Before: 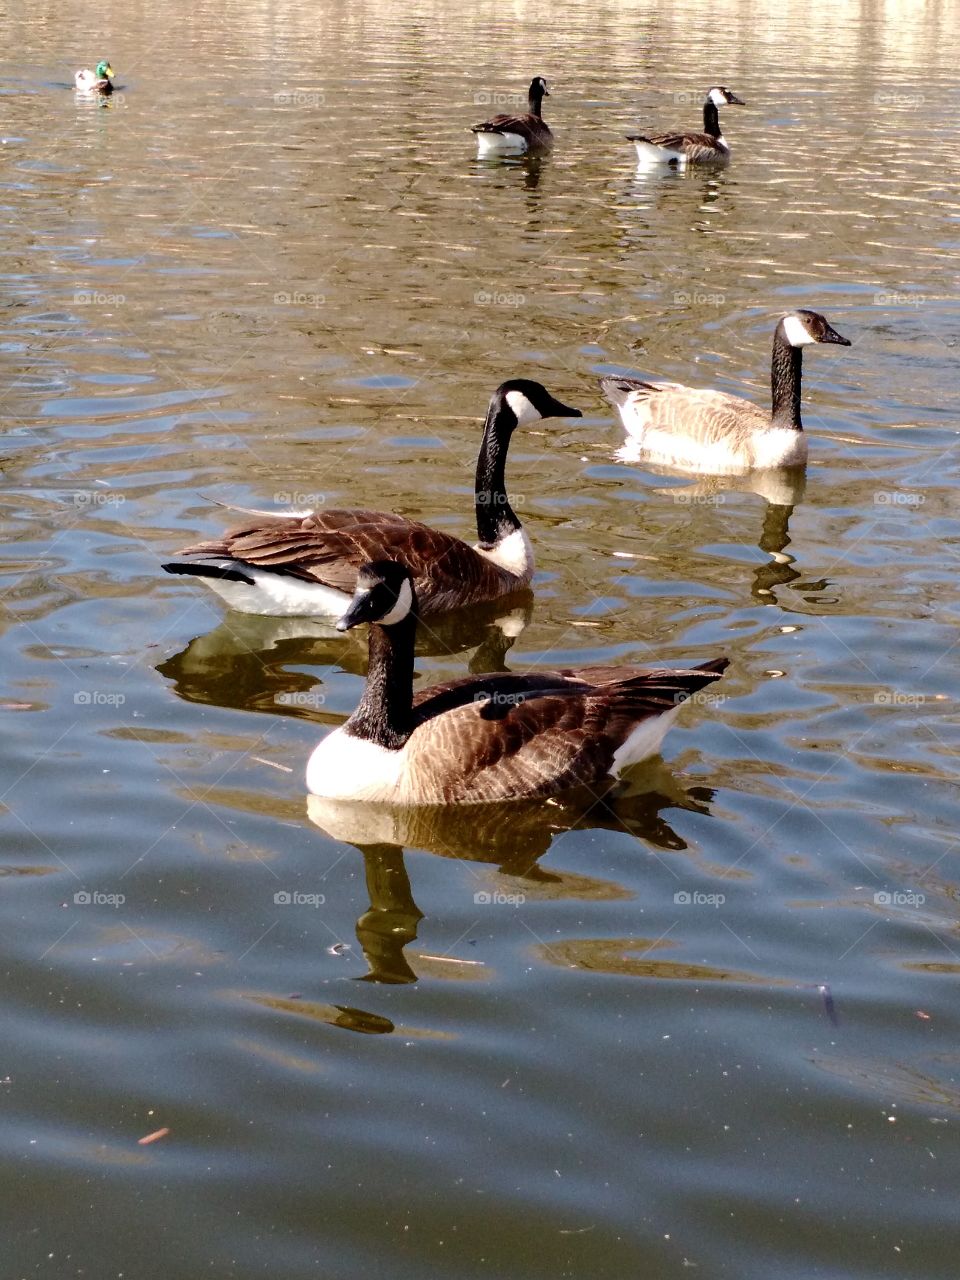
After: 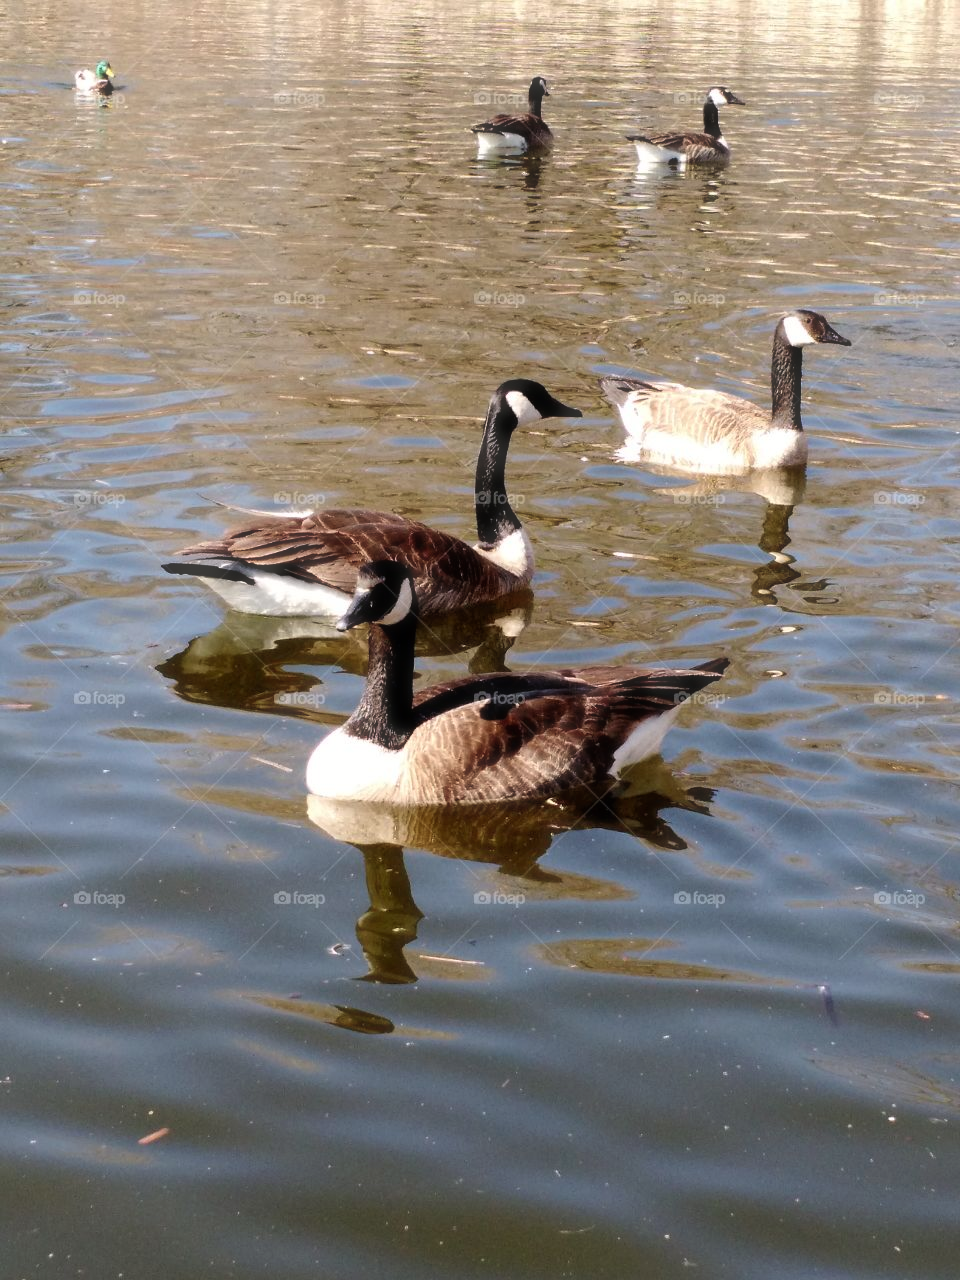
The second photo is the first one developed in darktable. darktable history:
haze removal: strength -0.107, compatibility mode true, adaptive false
tone equalizer: -8 EV -0.58 EV, edges refinement/feathering 500, mask exposure compensation -1.57 EV, preserve details no
